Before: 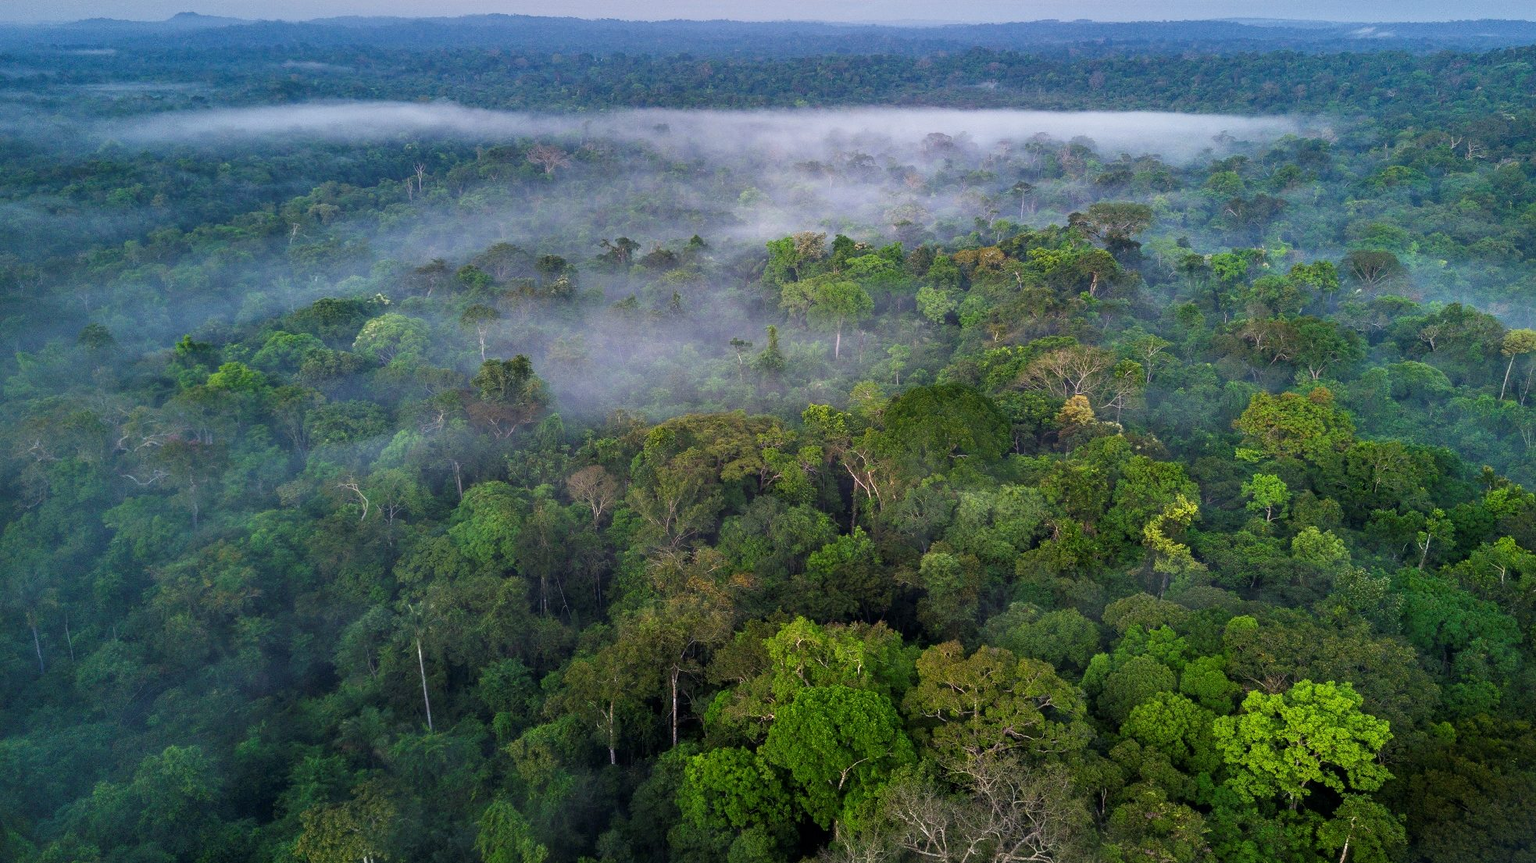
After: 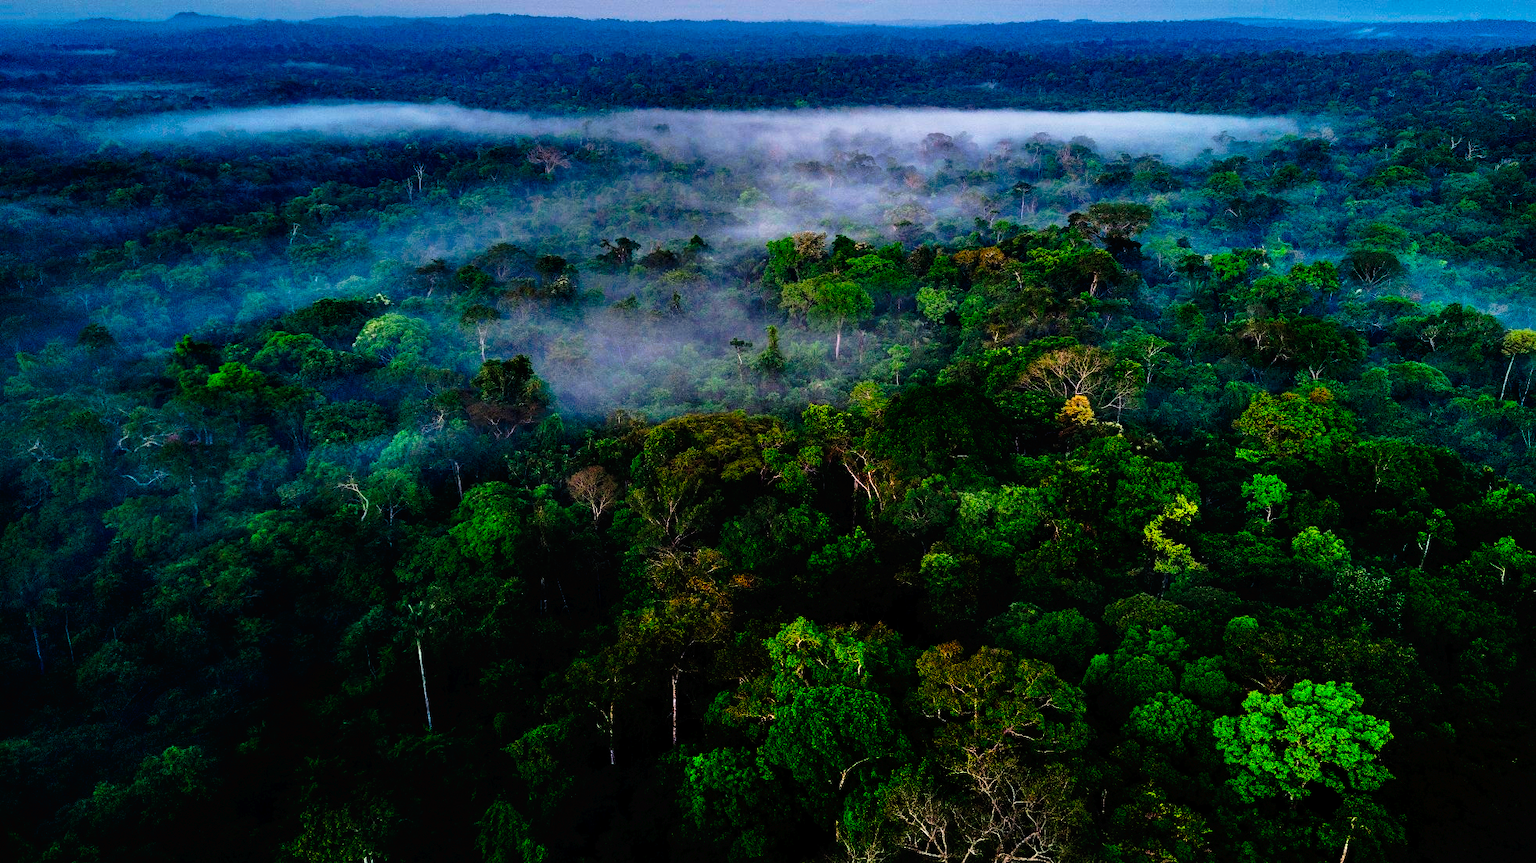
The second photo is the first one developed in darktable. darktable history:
exposure: black level correction 0.006, exposure -0.22 EV, compensate highlight preservation false
shadows and highlights: shadows 37.29, highlights -27.46, soften with gaussian
tone curve: curves: ch0 [(0, 0) (0.003, 0.008) (0.011, 0.008) (0.025, 0.008) (0.044, 0.008) (0.069, 0.006) (0.1, 0.006) (0.136, 0.006) (0.177, 0.008) (0.224, 0.012) (0.277, 0.026) (0.335, 0.083) (0.399, 0.165) (0.468, 0.292) (0.543, 0.416) (0.623, 0.535) (0.709, 0.692) (0.801, 0.853) (0.898, 0.981) (1, 1)], preserve colors none
